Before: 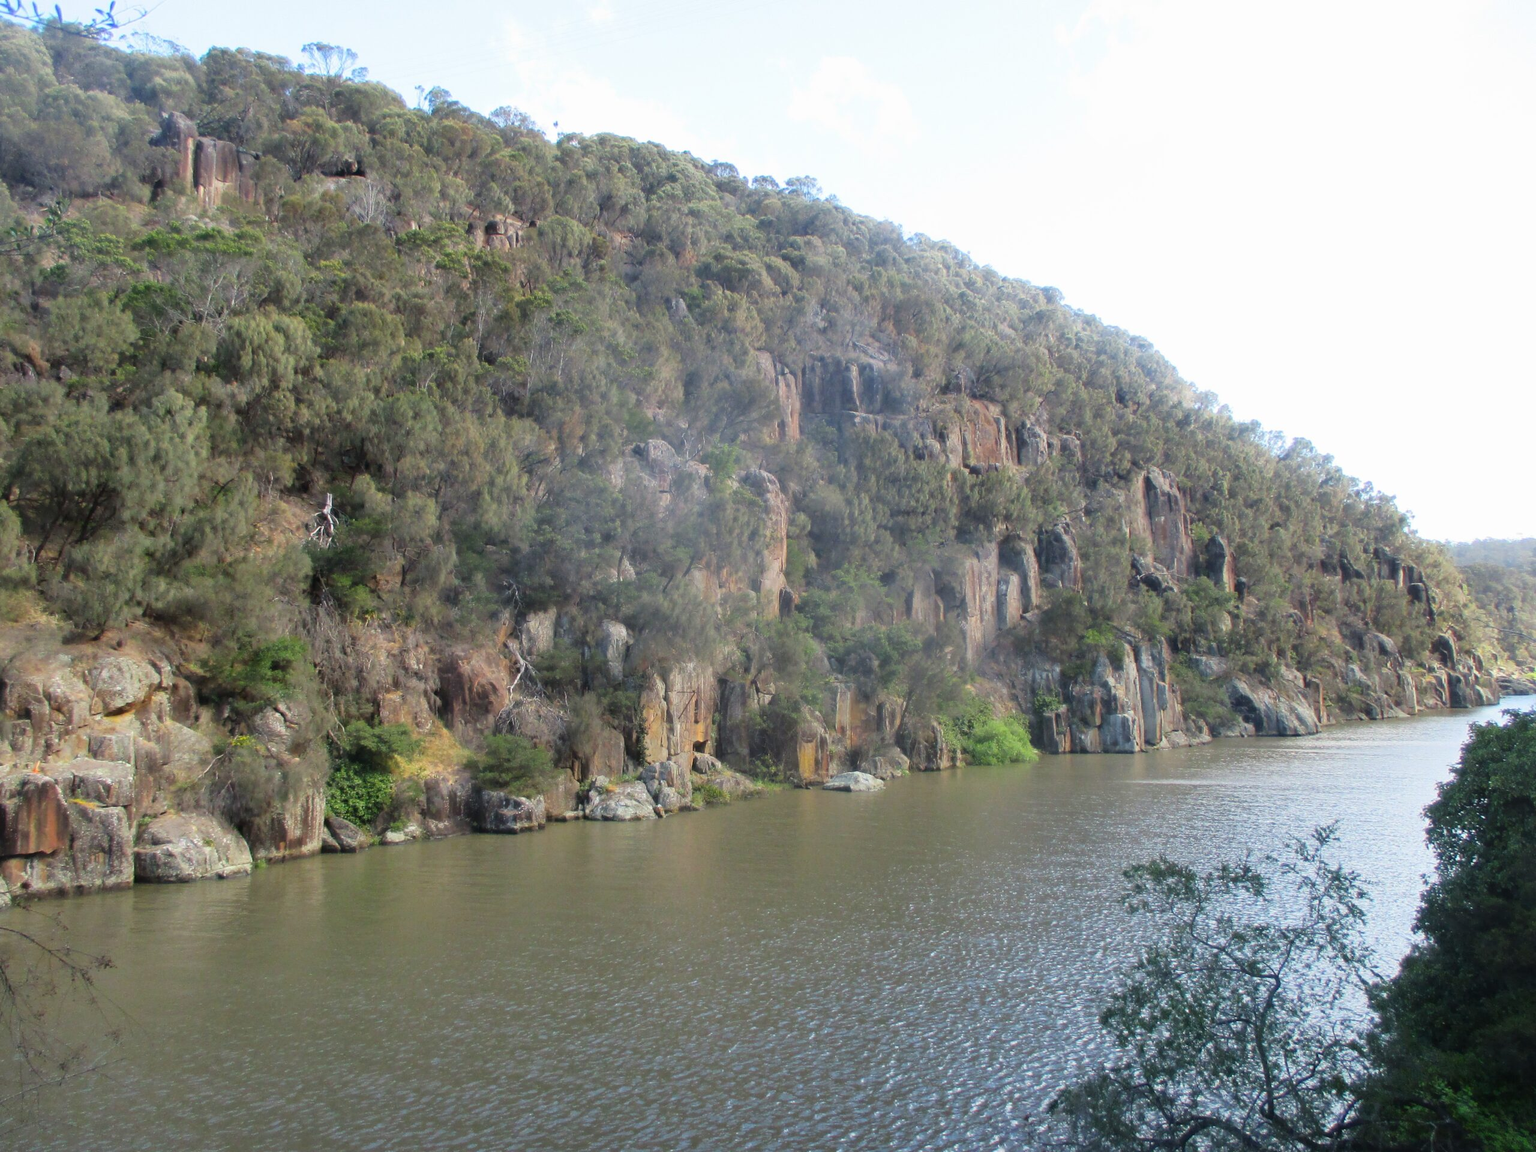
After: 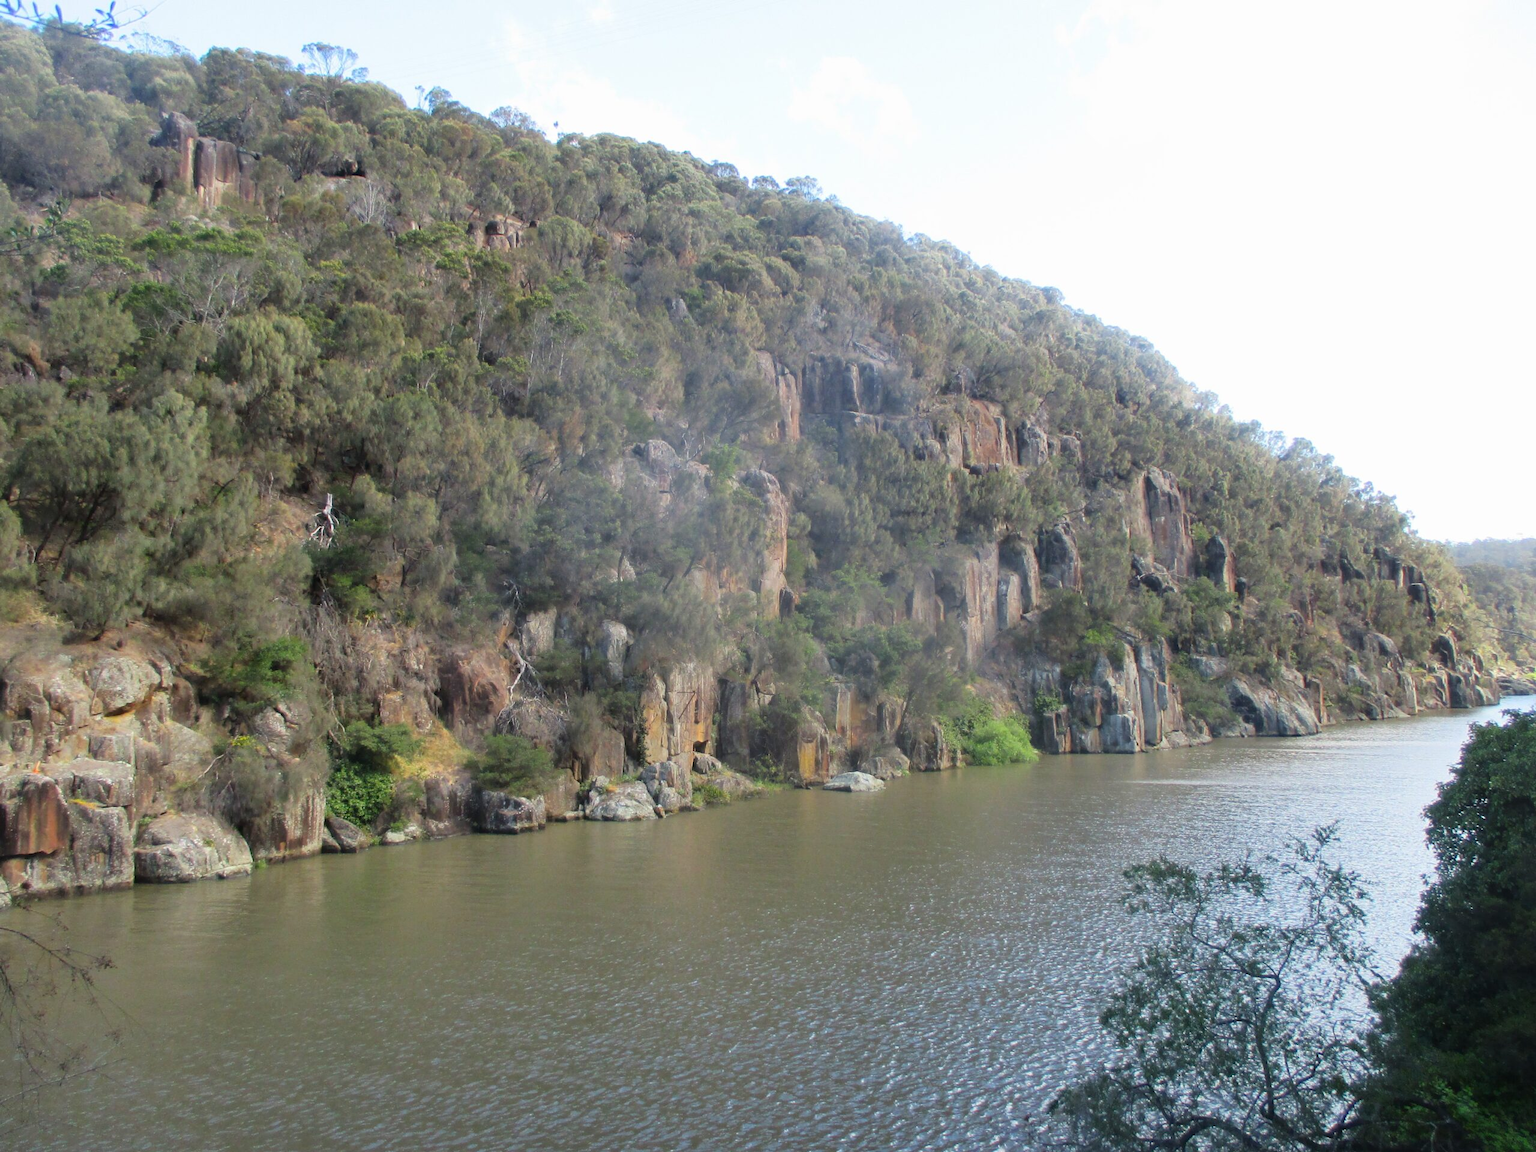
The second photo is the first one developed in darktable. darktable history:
sharpen: radius 2.894, amount 0.867, threshold 47.073
